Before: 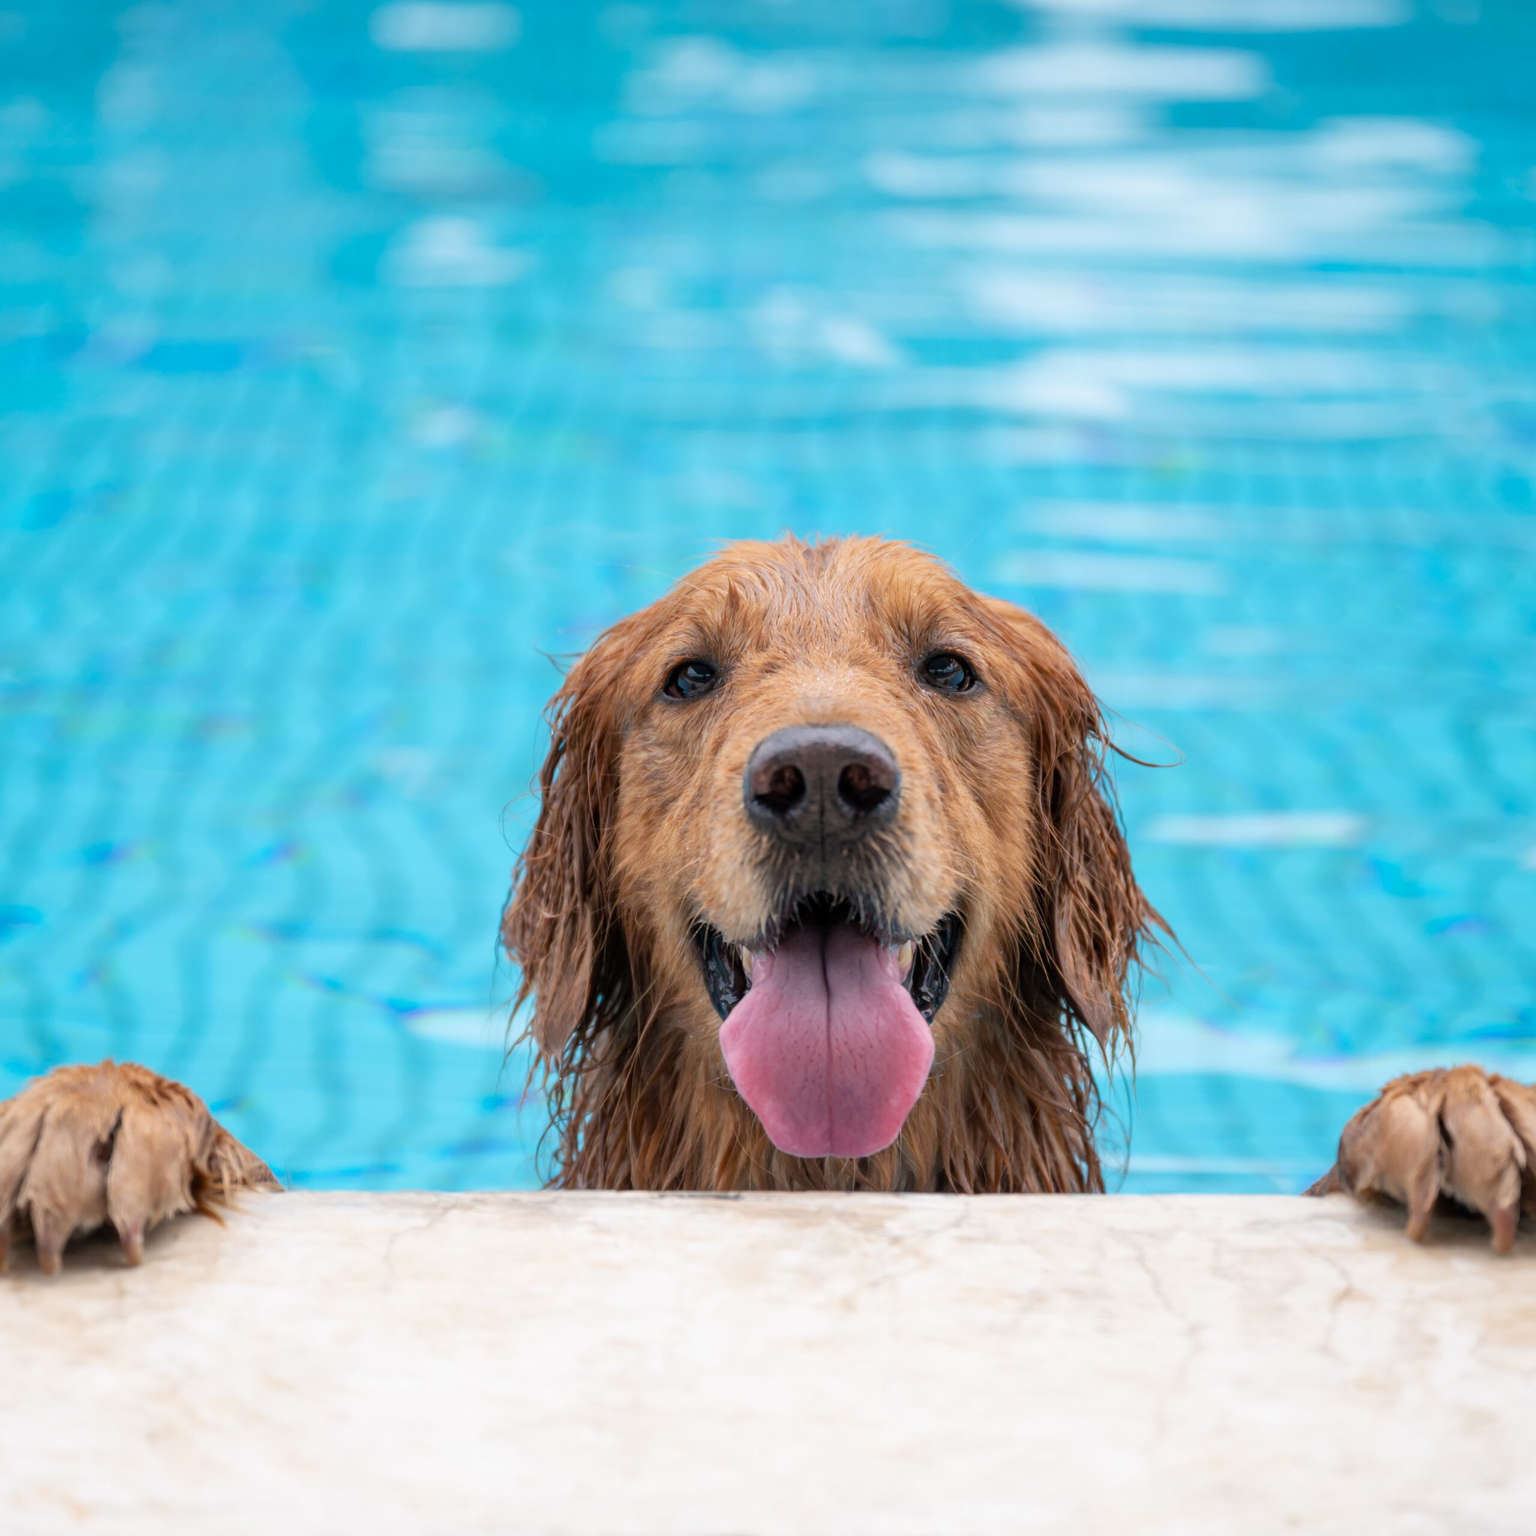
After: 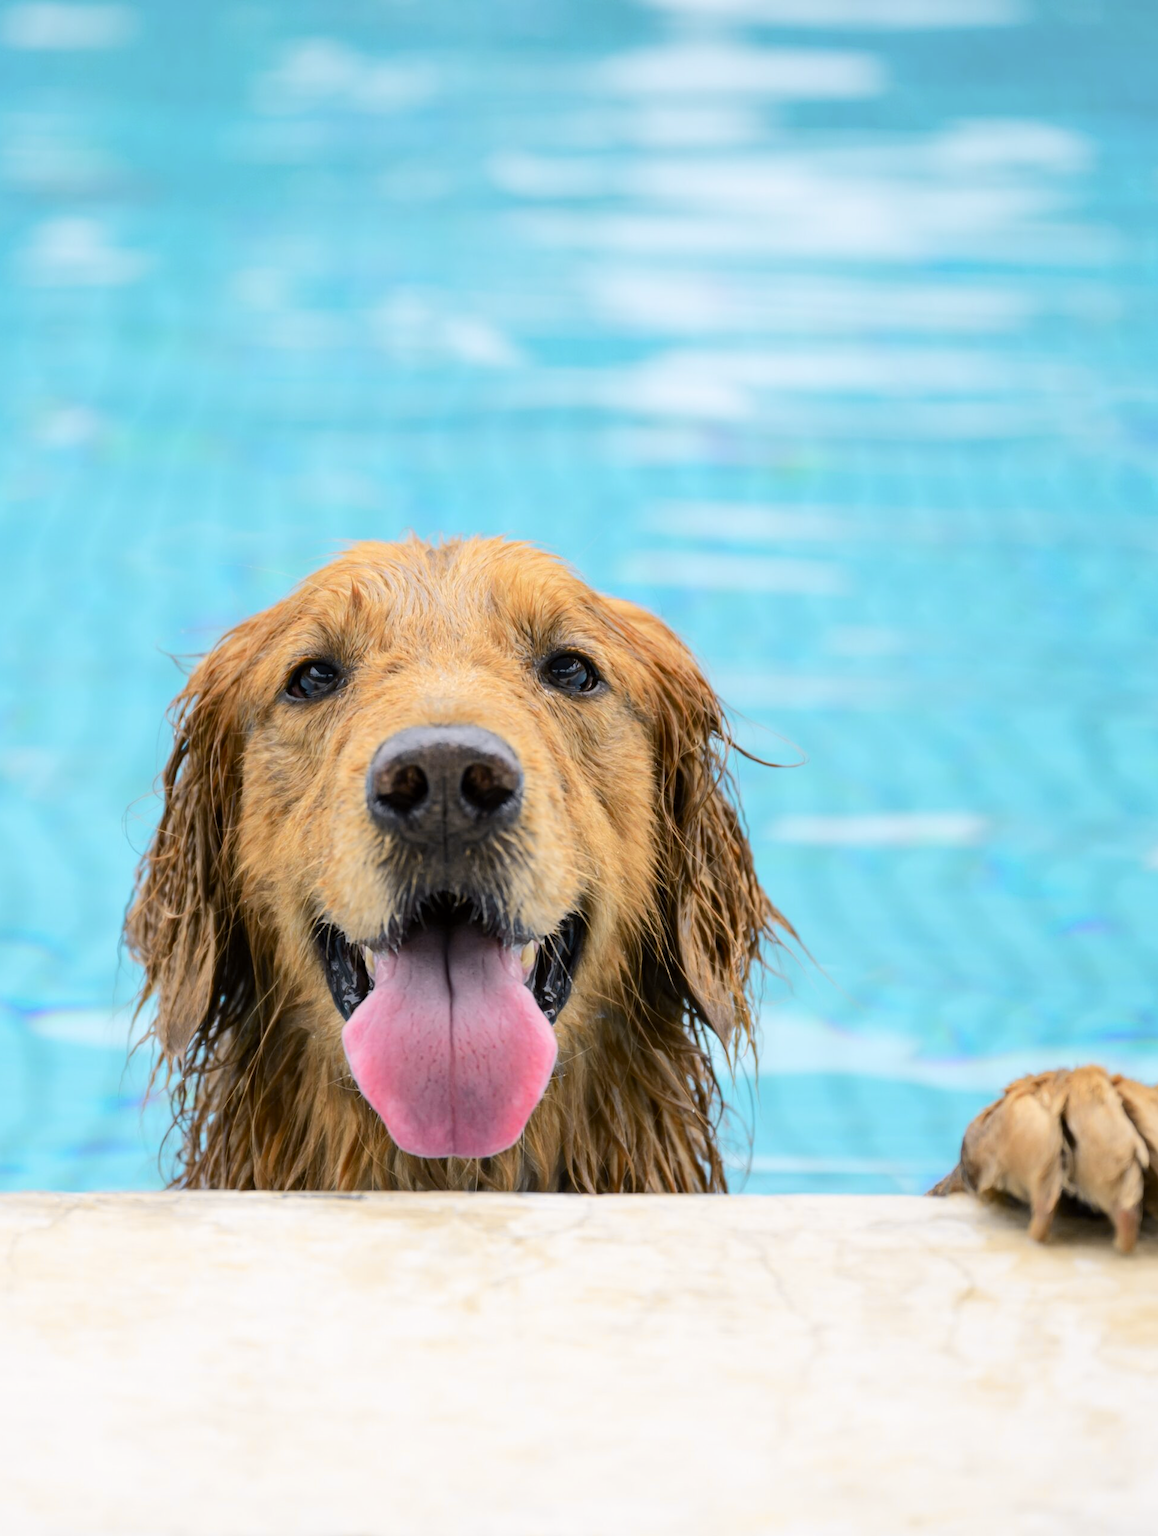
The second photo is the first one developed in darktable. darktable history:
crop and rotate: left 24.6%
tone curve: curves: ch0 [(0, 0) (0.239, 0.248) (0.508, 0.606) (0.828, 0.878) (1, 1)]; ch1 [(0, 0) (0.401, 0.42) (0.45, 0.464) (0.492, 0.498) (0.511, 0.507) (0.561, 0.549) (0.688, 0.726) (1, 1)]; ch2 [(0, 0) (0.411, 0.433) (0.5, 0.504) (0.545, 0.574) (1, 1)], color space Lab, independent channels, preserve colors none
